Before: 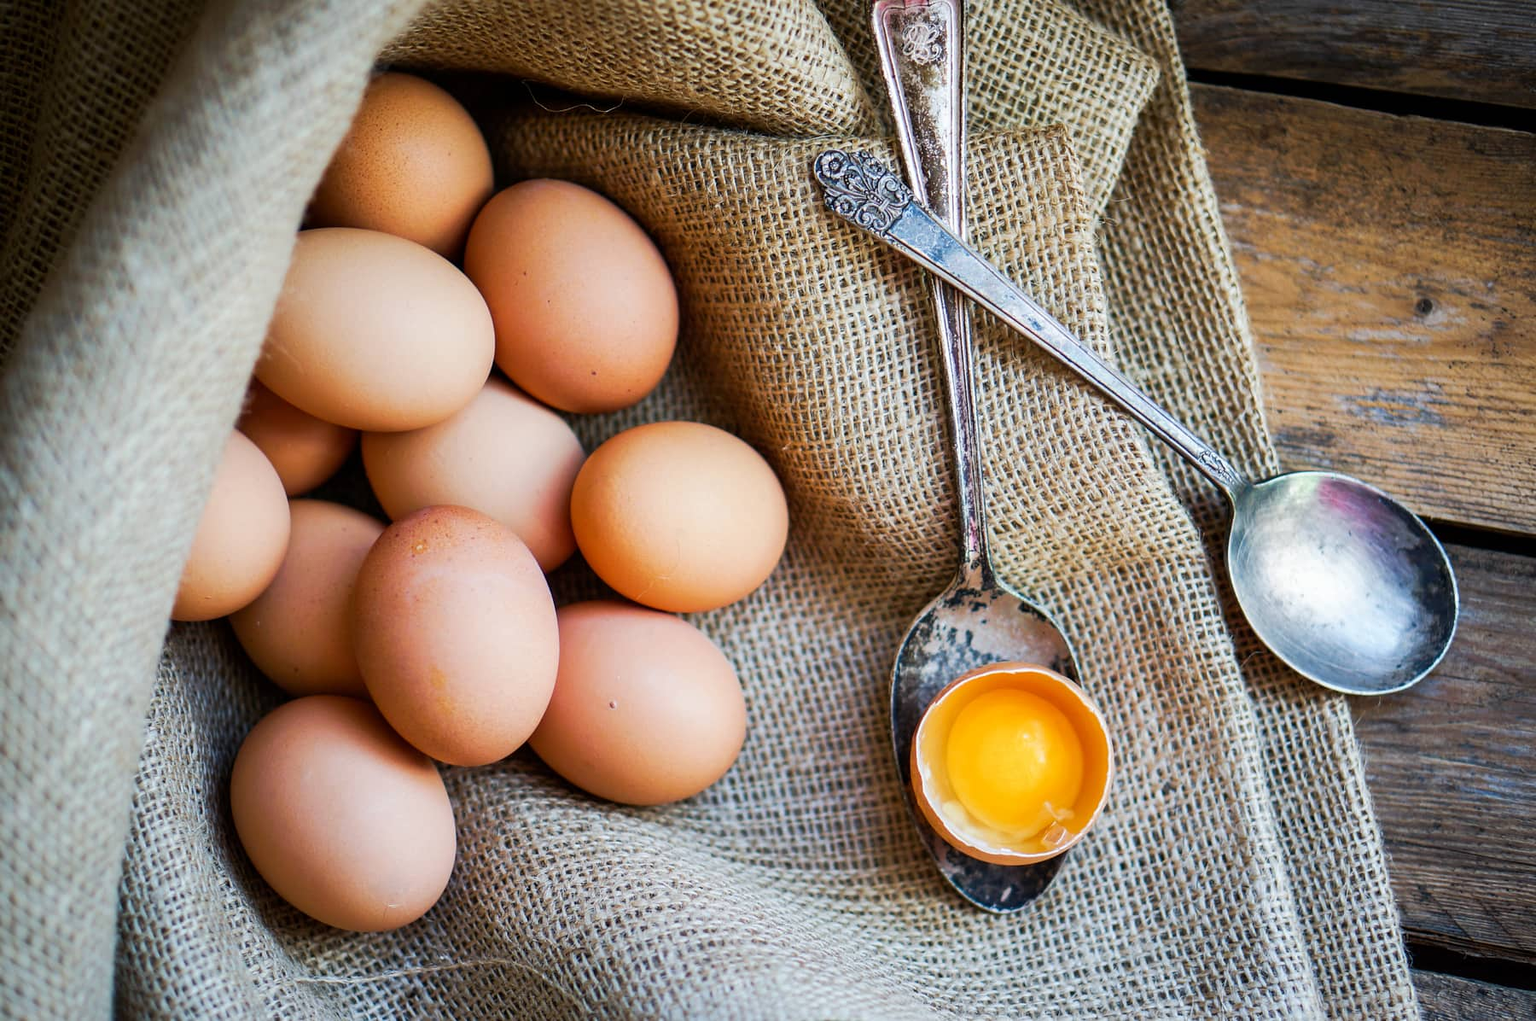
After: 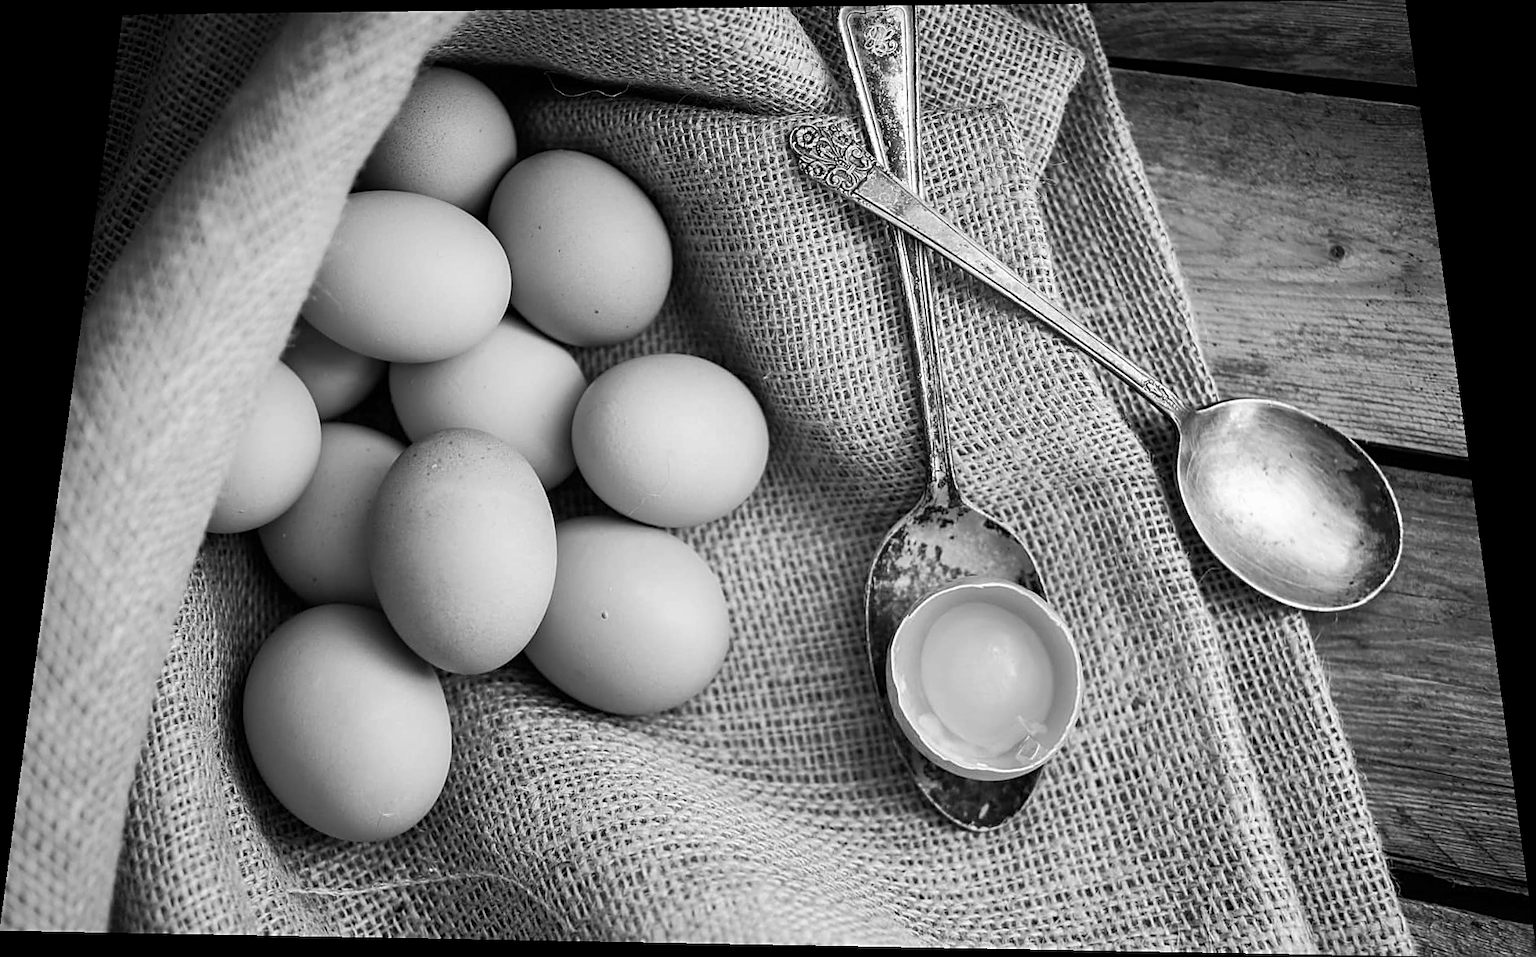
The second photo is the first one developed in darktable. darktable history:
monochrome: on, module defaults
sharpen: on, module defaults
rotate and perspective: rotation 0.128°, lens shift (vertical) -0.181, lens shift (horizontal) -0.044, shear 0.001, automatic cropping off
